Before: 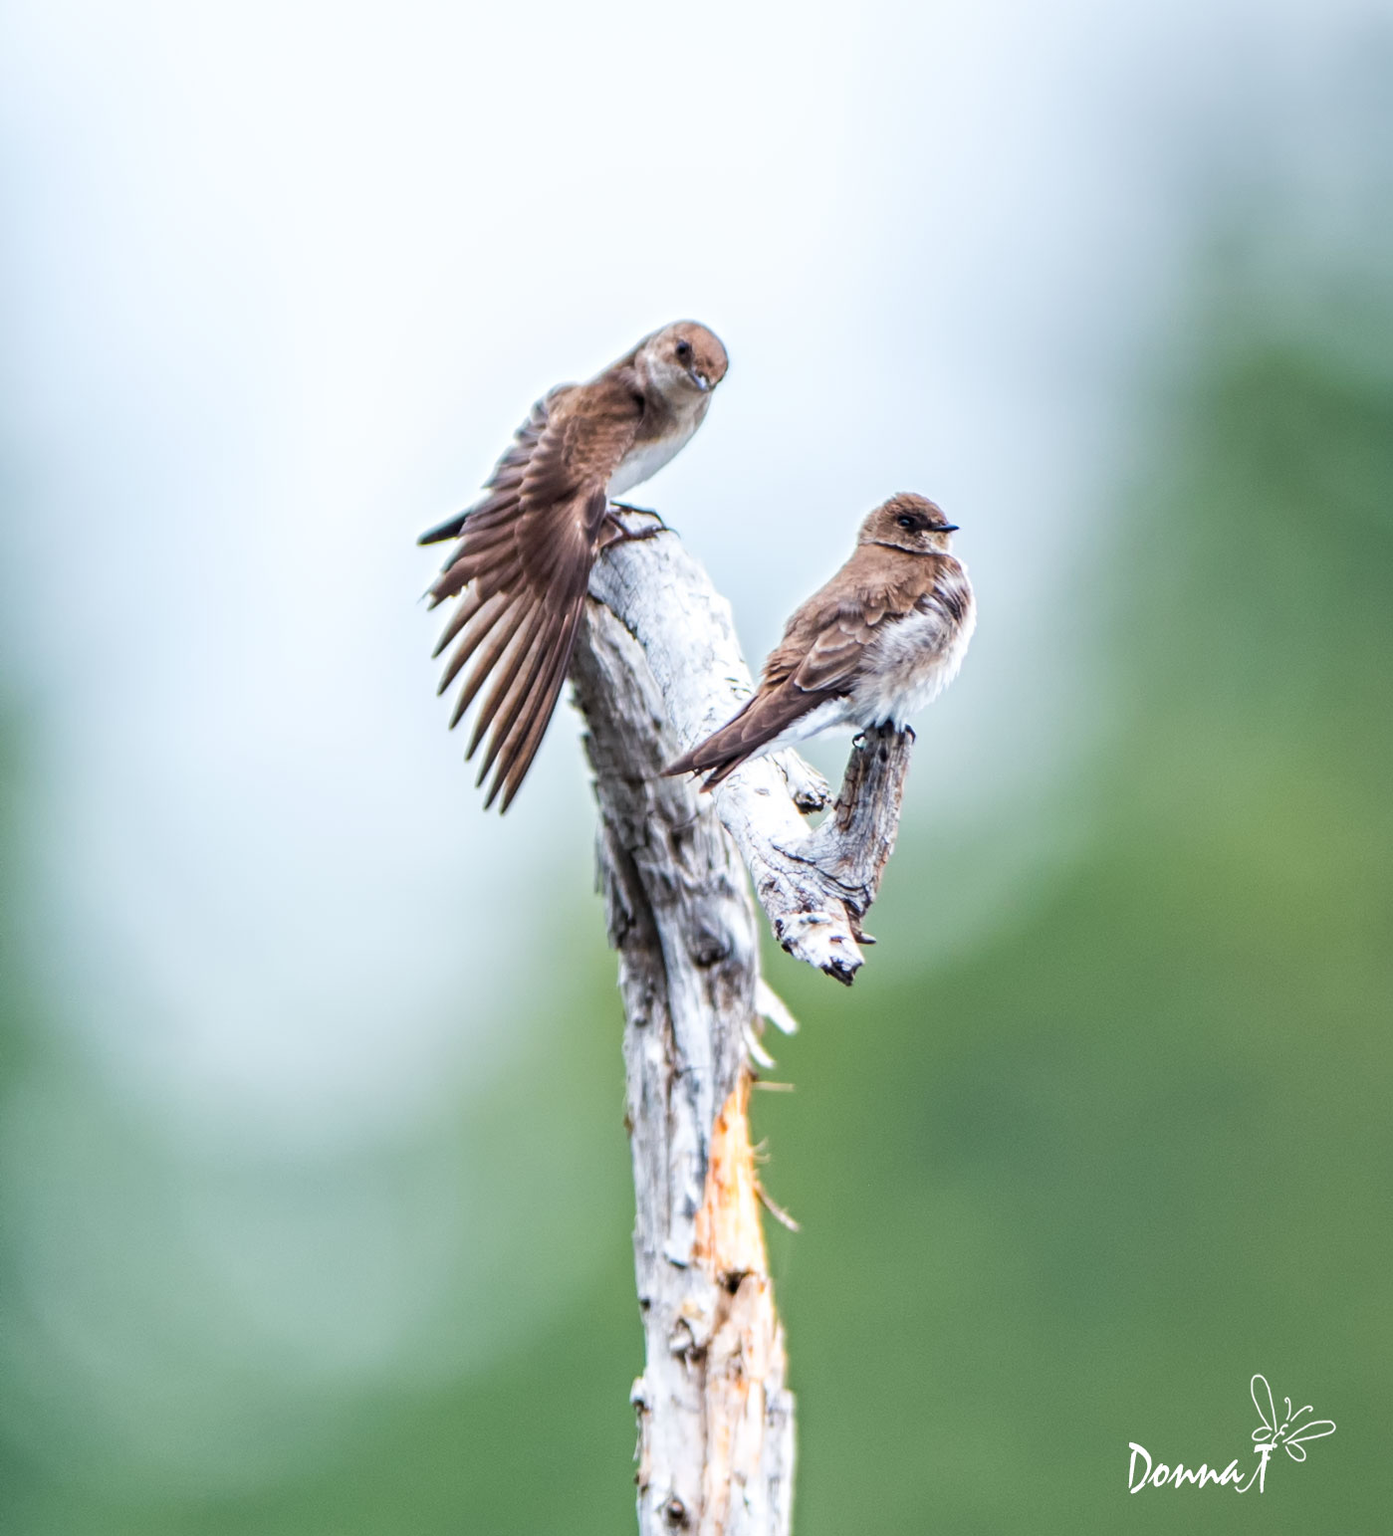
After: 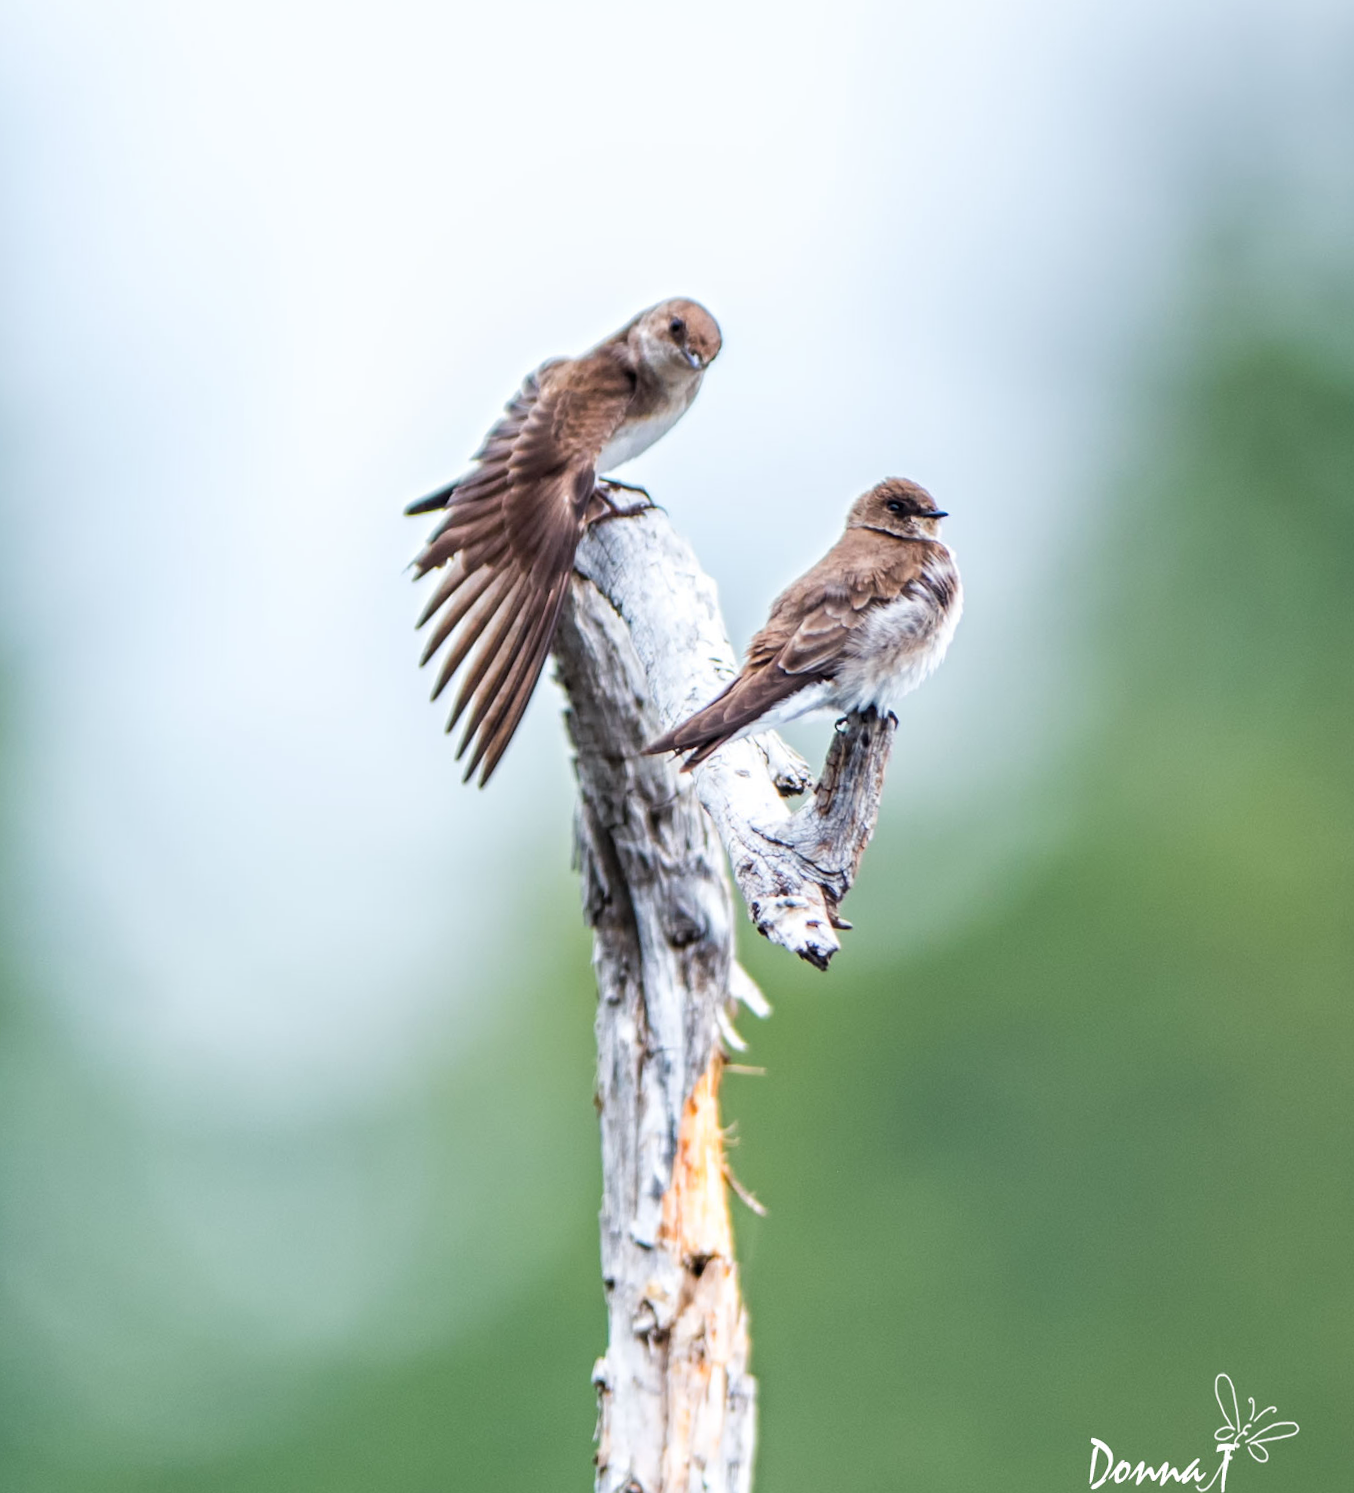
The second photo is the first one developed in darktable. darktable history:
crop and rotate: angle -1.75°
